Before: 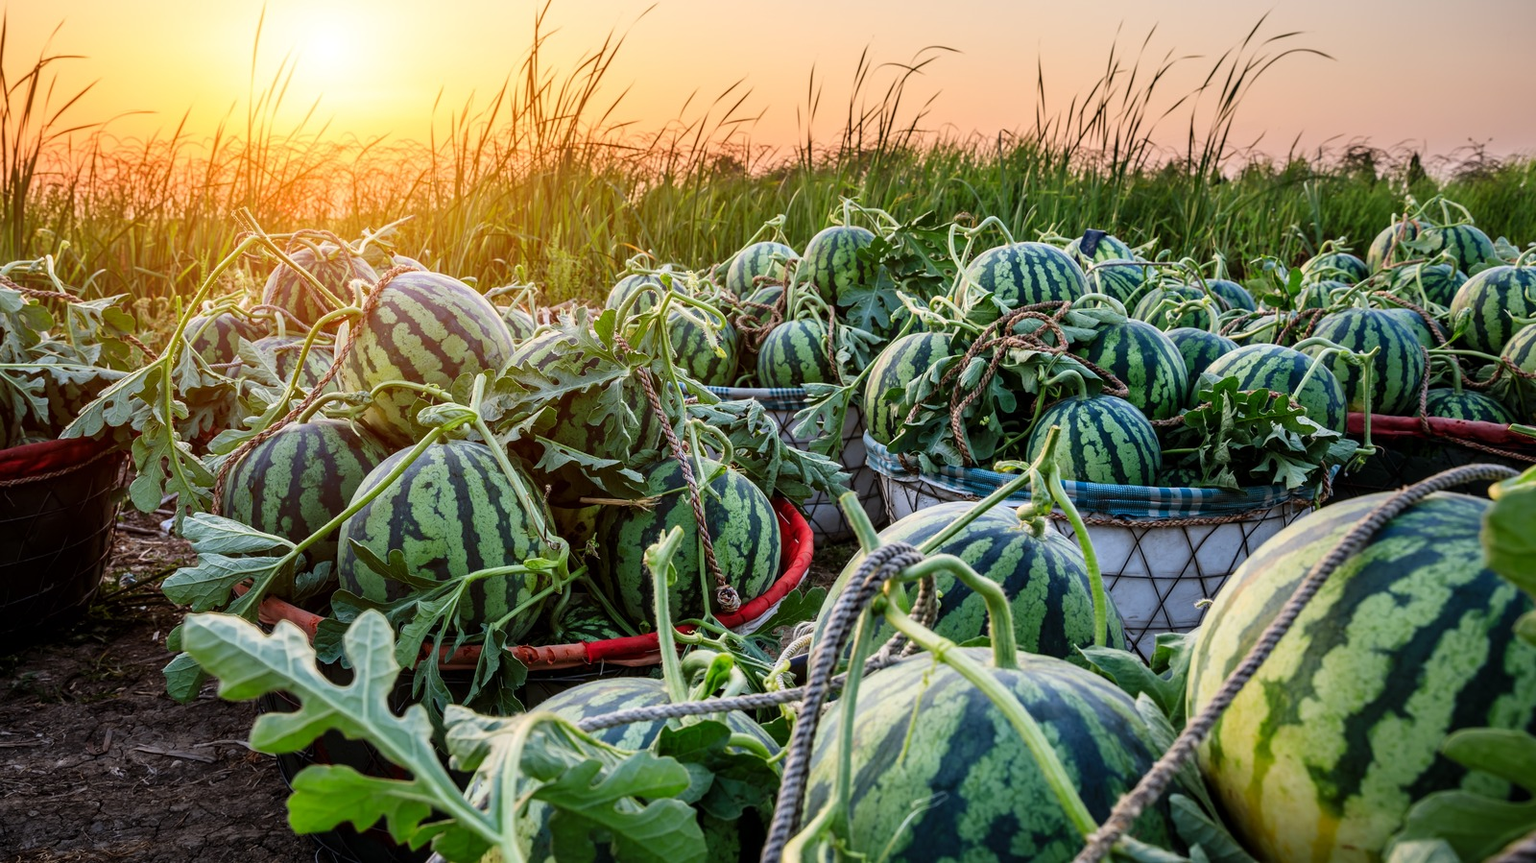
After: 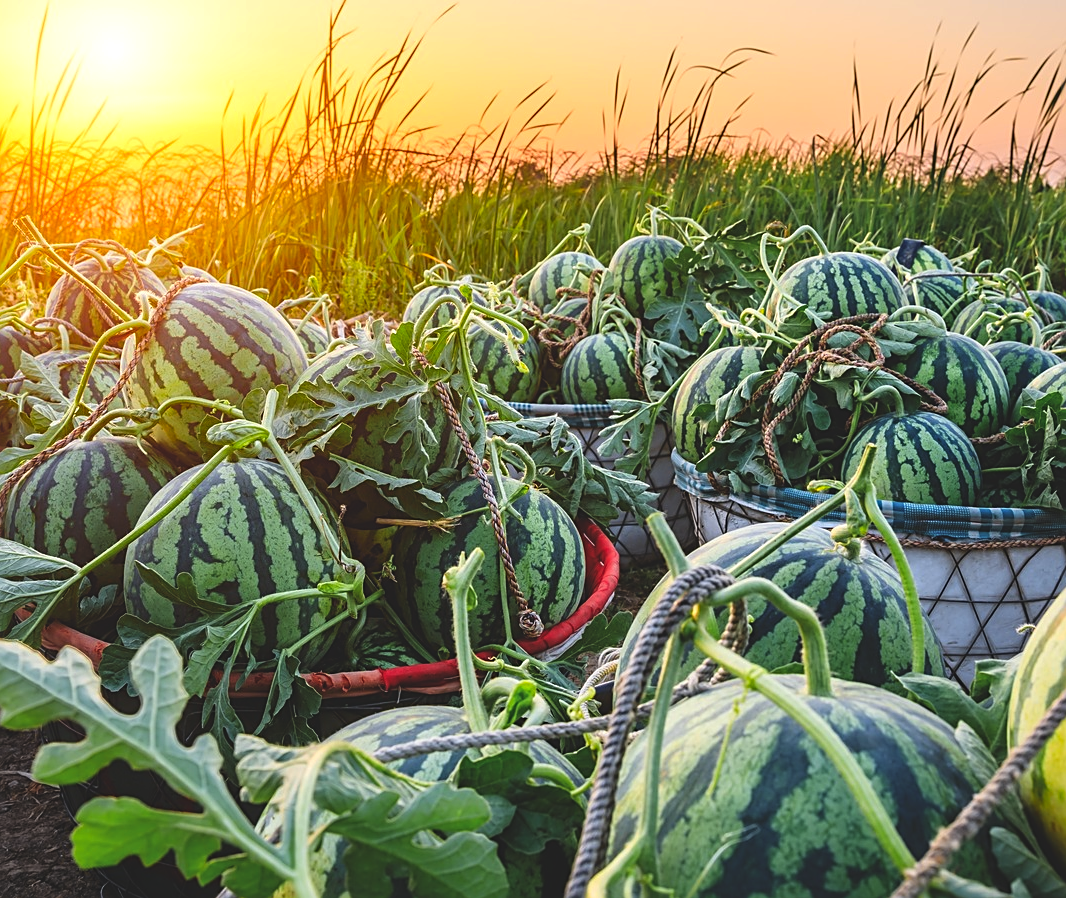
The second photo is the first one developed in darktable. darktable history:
sharpen: on, module defaults
color zones: curves: ch0 [(0.224, 0.526) (0.75, 0.5)]; ch1 [(0.055, 0.526) (0.224, 0.761) (0.377, 0.526) (0.75, 0.5)]
exposure: black level correction -0.015, compensate highlight preservation false
crop and rotate: left 14.292%, right 19.041%
